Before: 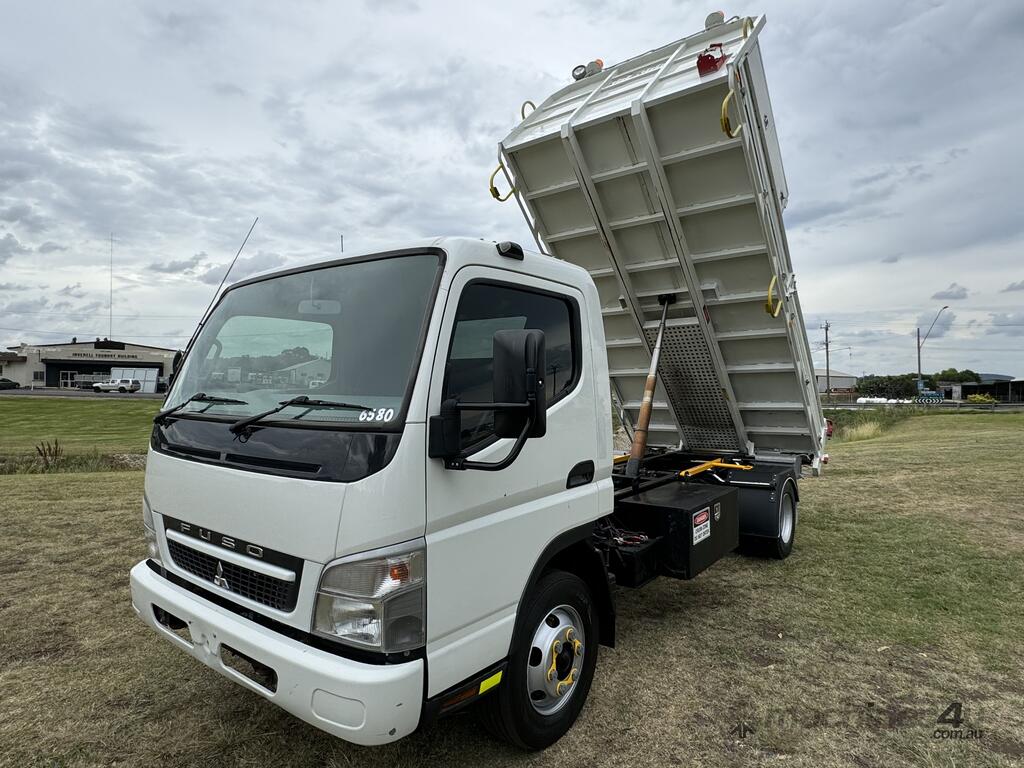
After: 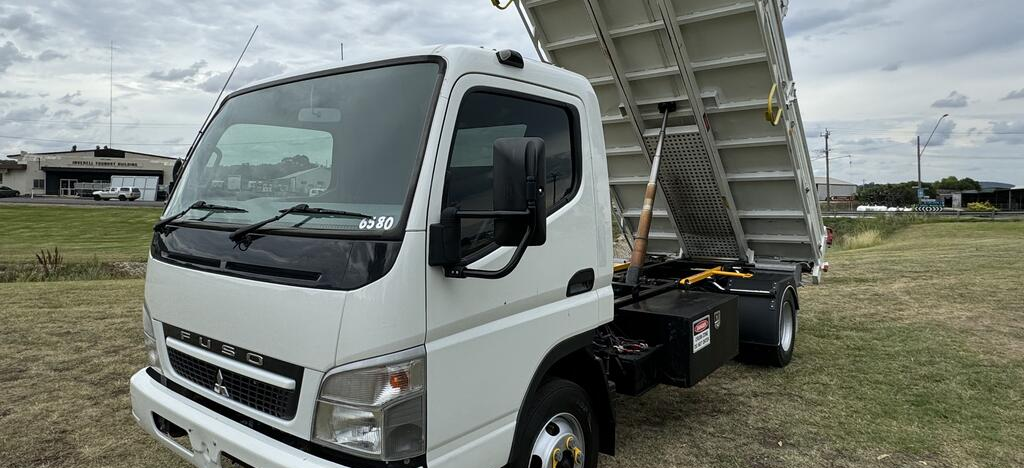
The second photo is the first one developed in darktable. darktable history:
crop and rotate: top 25.089%, bottom 13.948%
